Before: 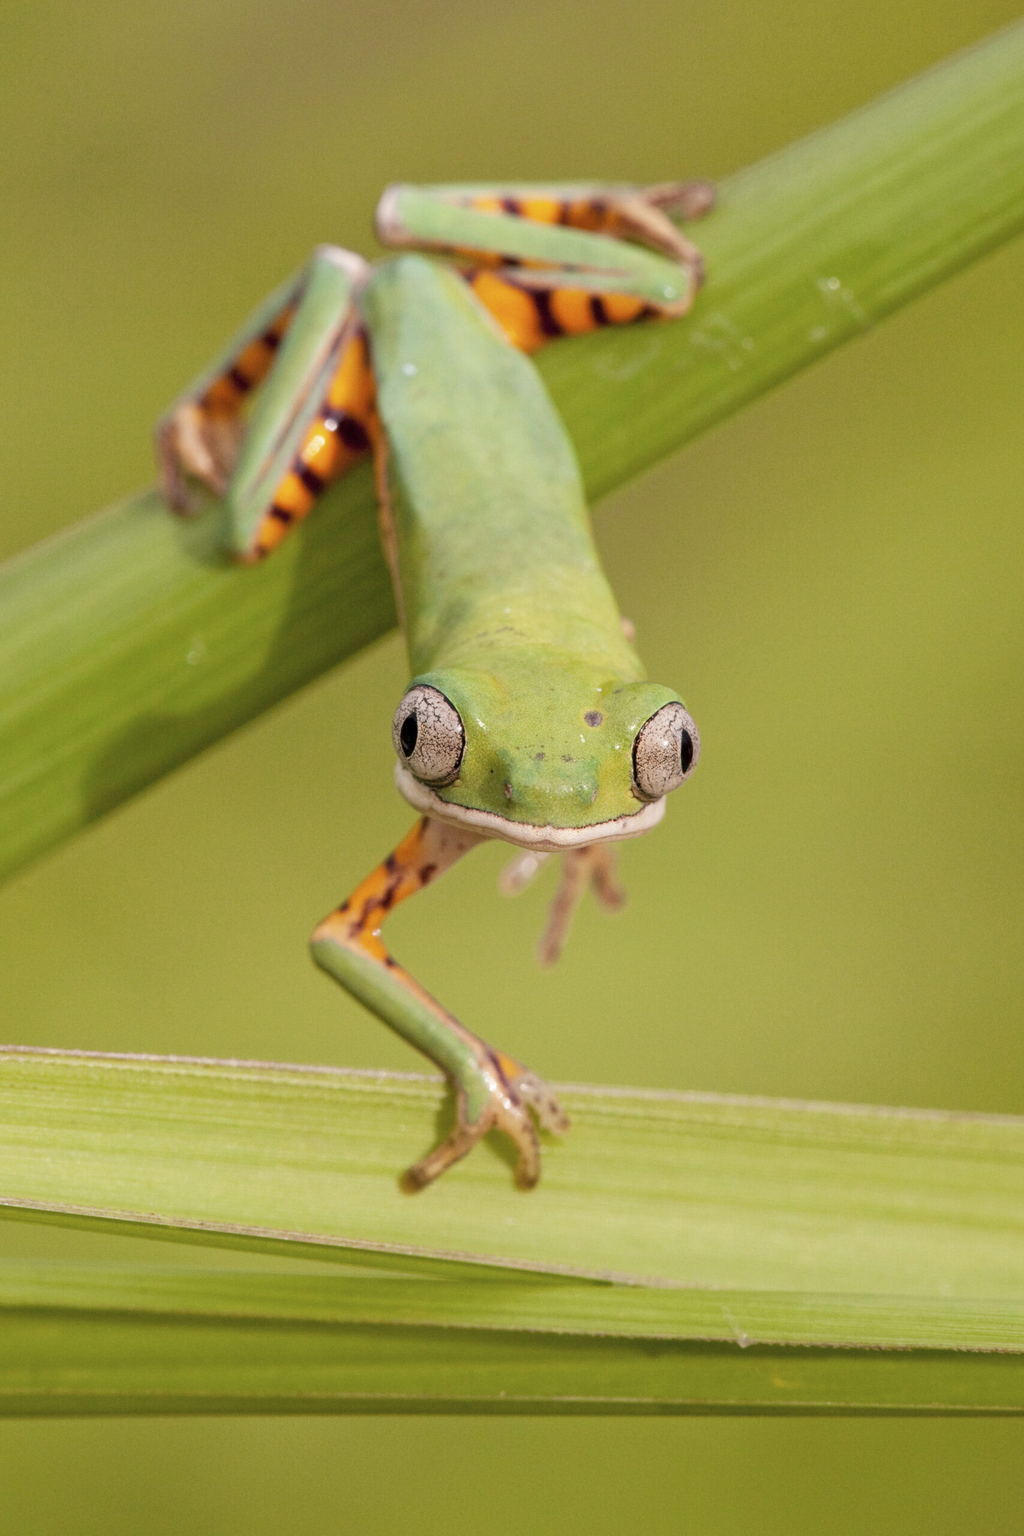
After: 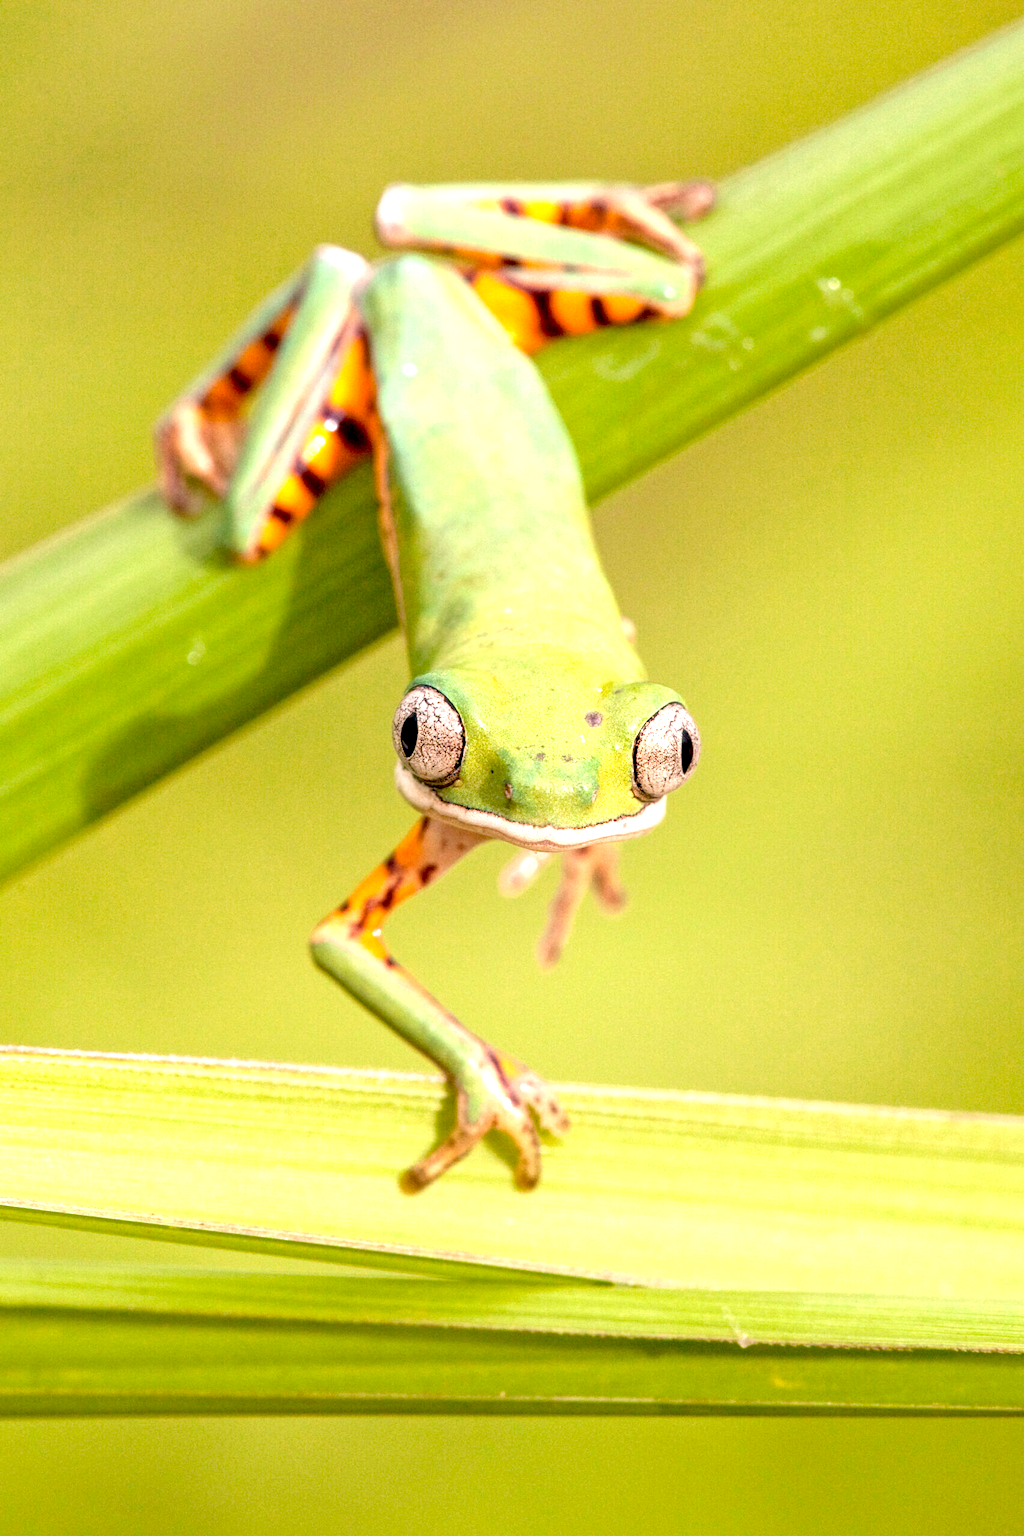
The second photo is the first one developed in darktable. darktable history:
white balance: emerald 1
exposure: black level correction 0.01, exposure 1 EV, compensate highlight preservation false
local contrast: on, module defaults
